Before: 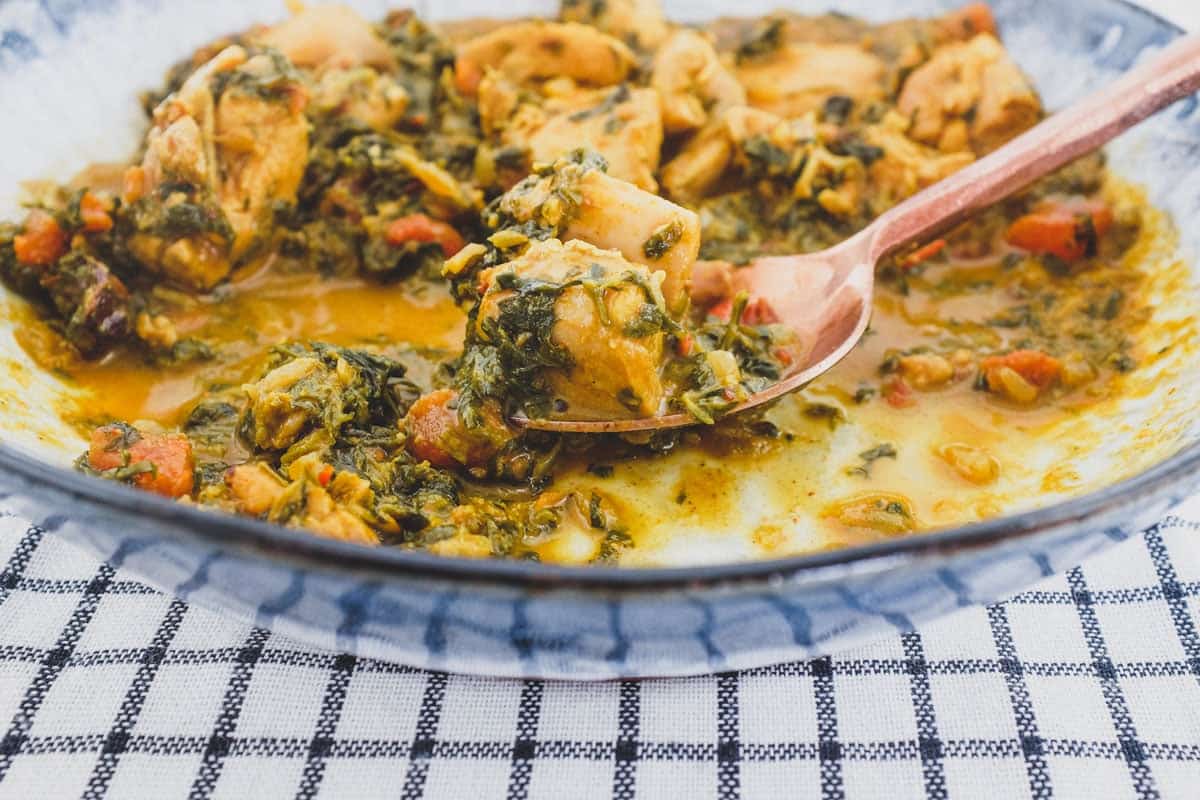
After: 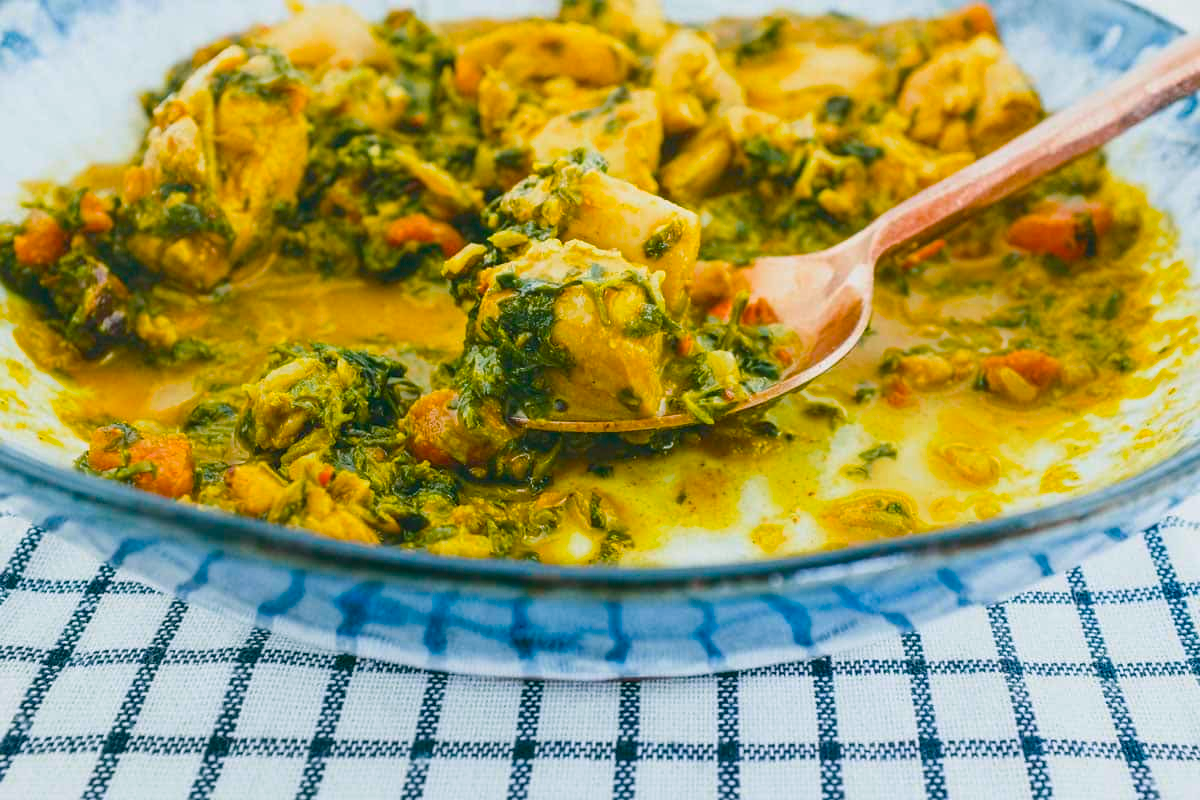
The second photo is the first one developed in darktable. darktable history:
color balance rgb: power › chroma 2.126%, power › hue 167.11°, linear chroma grading › global chroma 14.94%, perceptual saturation grading › global saturation 36.1%, perceptual saturation grading › shadows 36.153%
